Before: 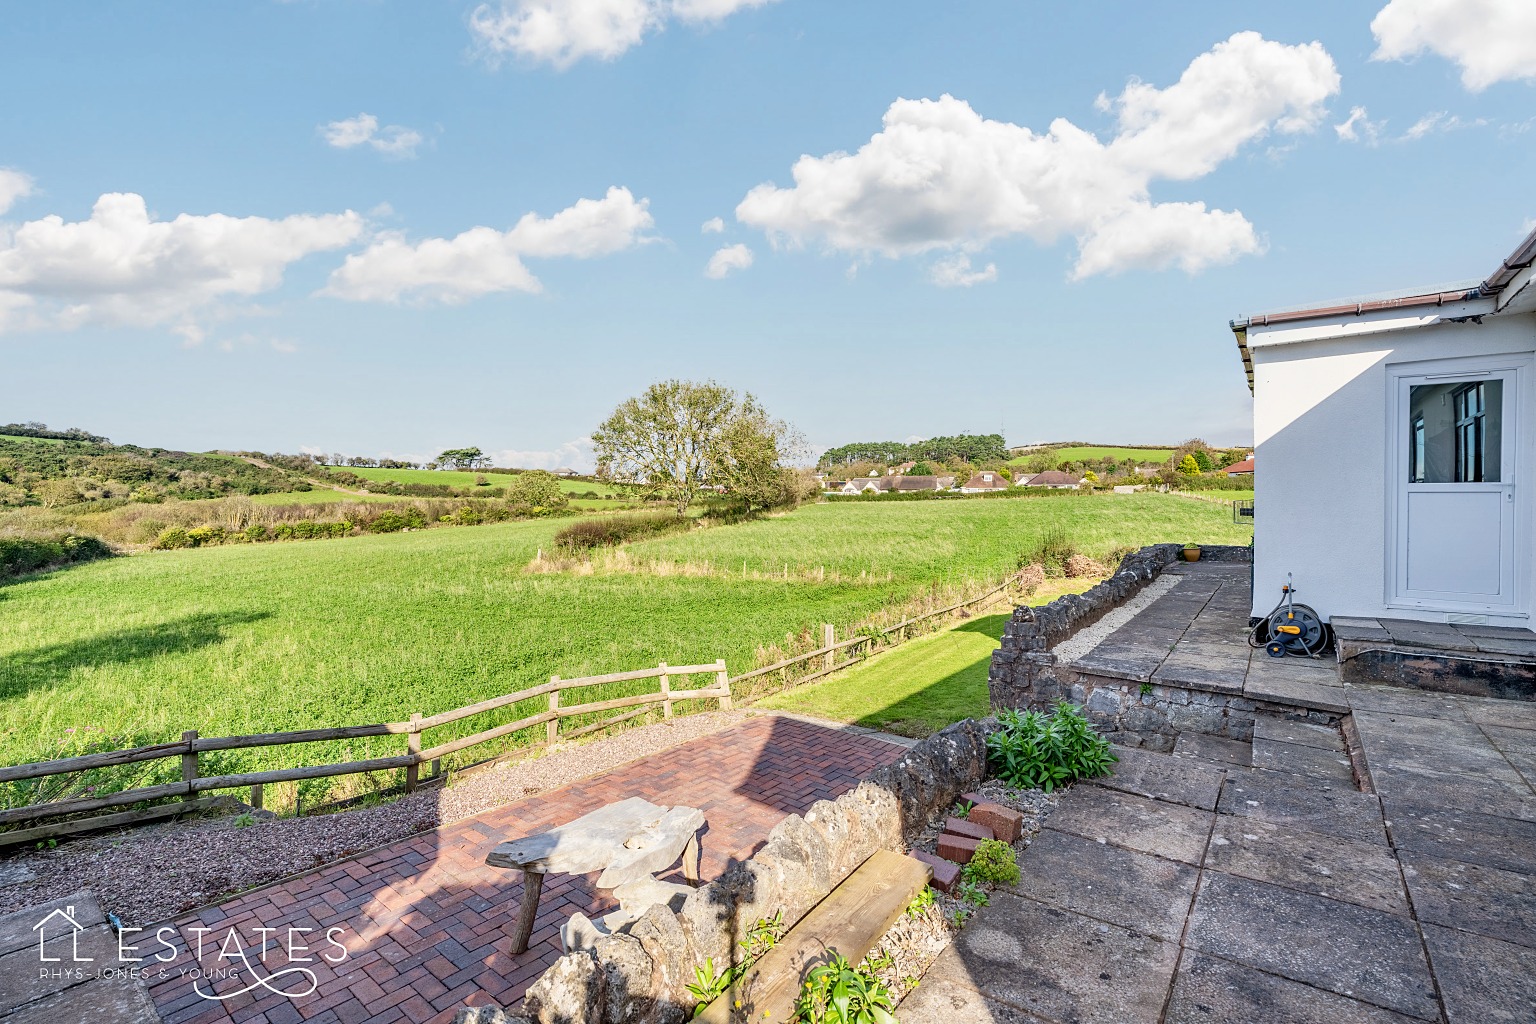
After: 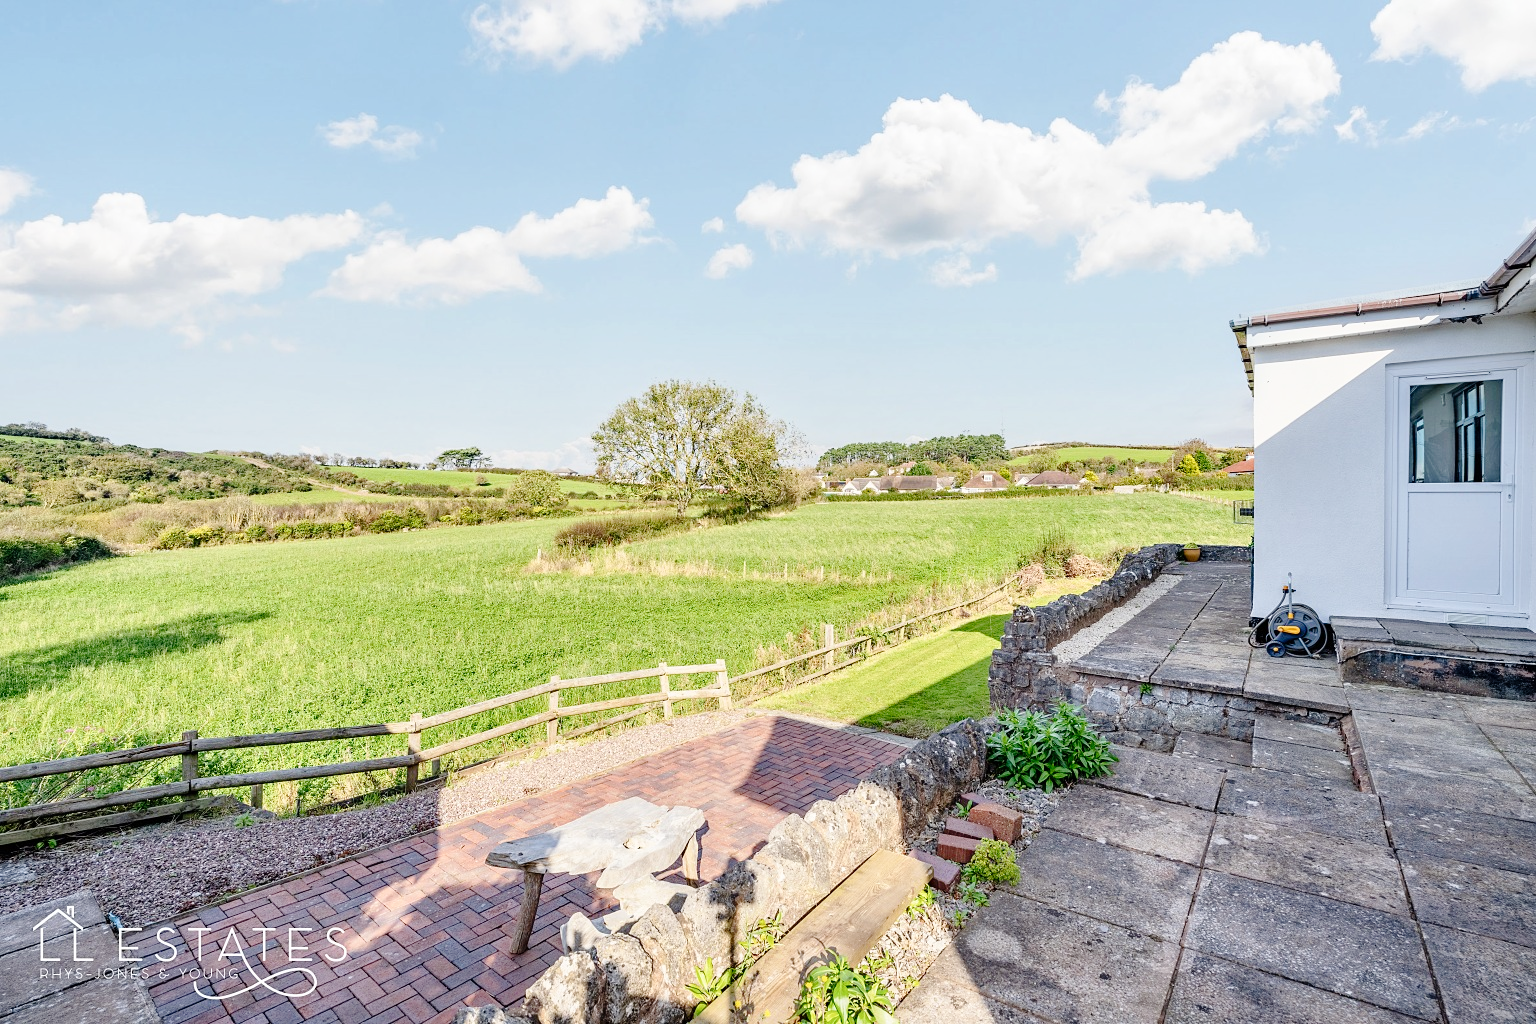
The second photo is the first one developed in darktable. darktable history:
tone curve: curves: ch0 [(0, 0) (0.051, 0.047) (0.102, 0.099) (0.228, 0.275) (0.432, 0.535) (0.695, 0.778) (0.908, 0.946) (1, 1)]; ch1 [(0, 0) (0.339, 0.298) (0.402, 0.363) (0.453, 0.413) (0.485, 0.469) (0.494, 0.493) (0.504, 0.501) (0.525, 0.534) (0.563, 0.595) (0.597, 0.638) (1, 1)]; ch2 [(0, 0) (0.48, 0.48) (0.504, 0.5) (0.539, 0.554) (0.59, 0.63) (0.642, 0.684) (0.824, 0.815) (1, 1)], preserve colors none
